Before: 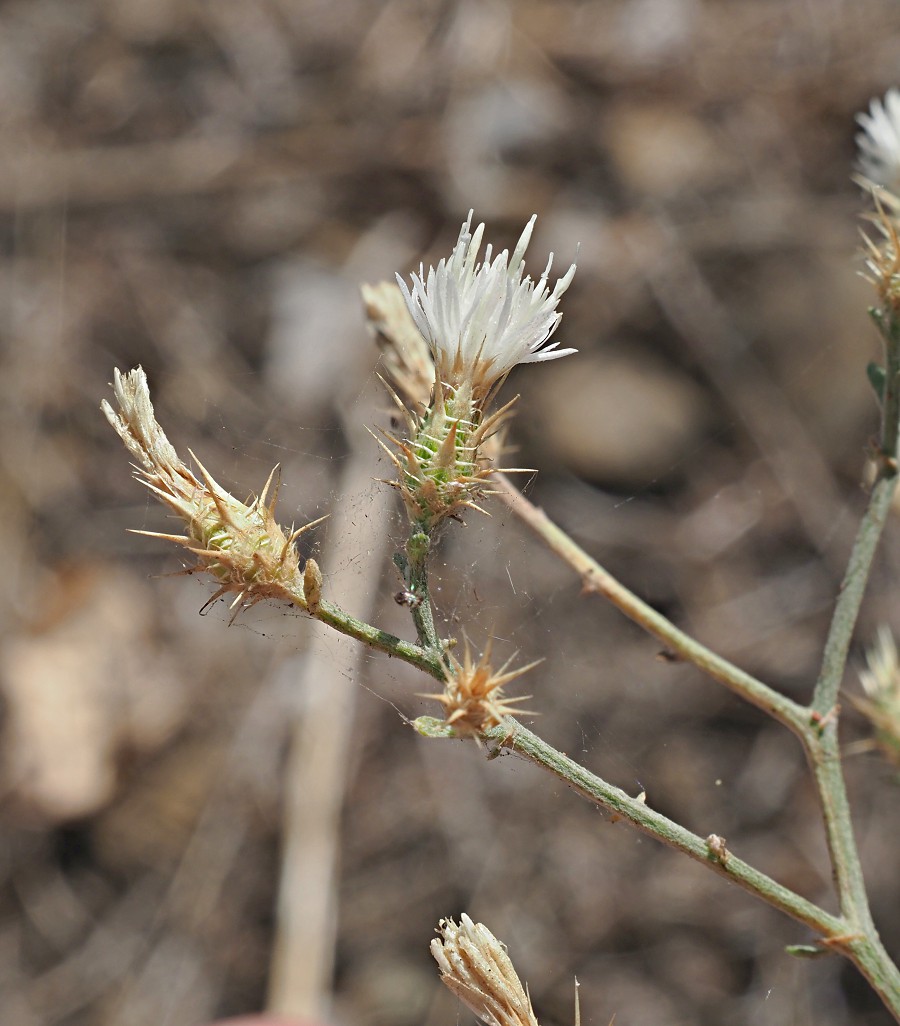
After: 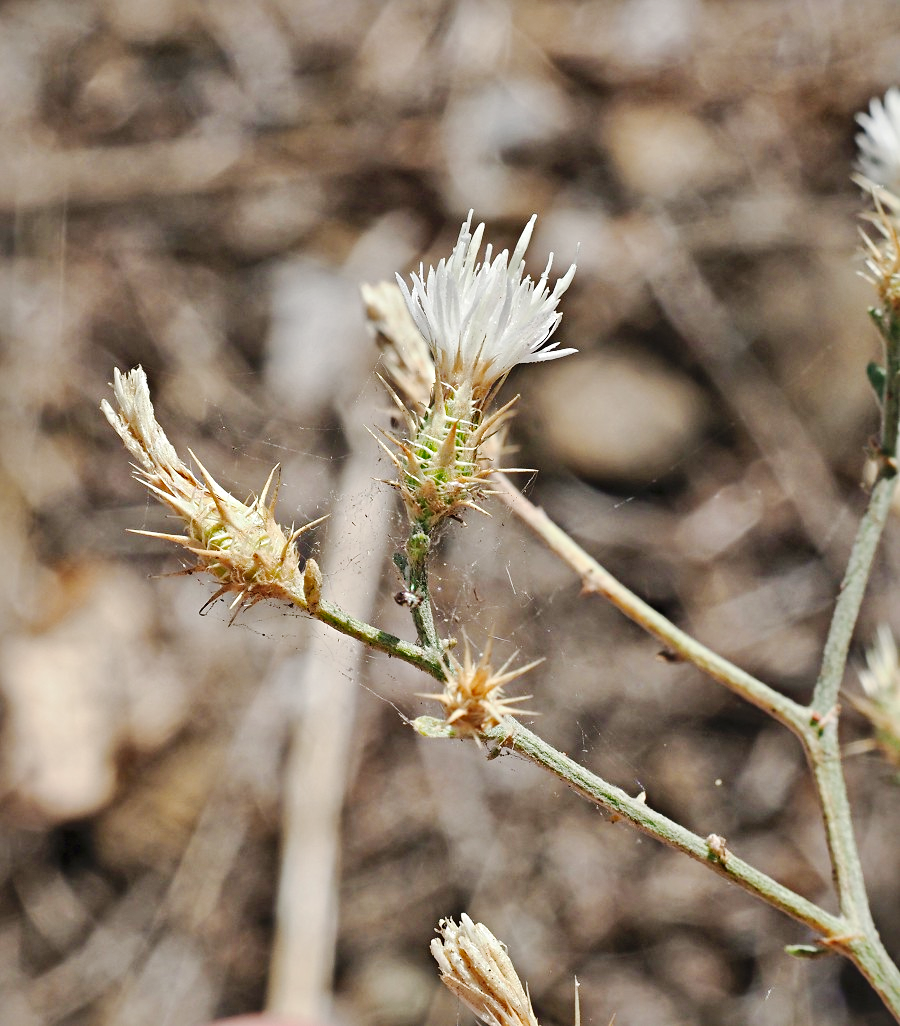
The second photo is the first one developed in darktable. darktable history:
tone curve: curves: ch0 [(0, 0) (0.003, 0.034) (0.011, 0.038) (0.025, 0.046) (0.044, 0.054) (0.069, 0.06) (0.1, 0.079) (0.136, 0.114) (0.177, 0.151) (0.224, 0.213) (0.277, 0.293) (0.335, 0.385) (0.399, 0.482) (0.468, 0.578) (0.543, 0.655) (0.623, 0.724) (0.709, 0.786) (0.801, 0.854) (0.898, 0.922) (1, 1)], preserve colors none
local contrast: mode bilateral grid, contrast 20, coarseness 20, detail 150%, midtone range 0.2
